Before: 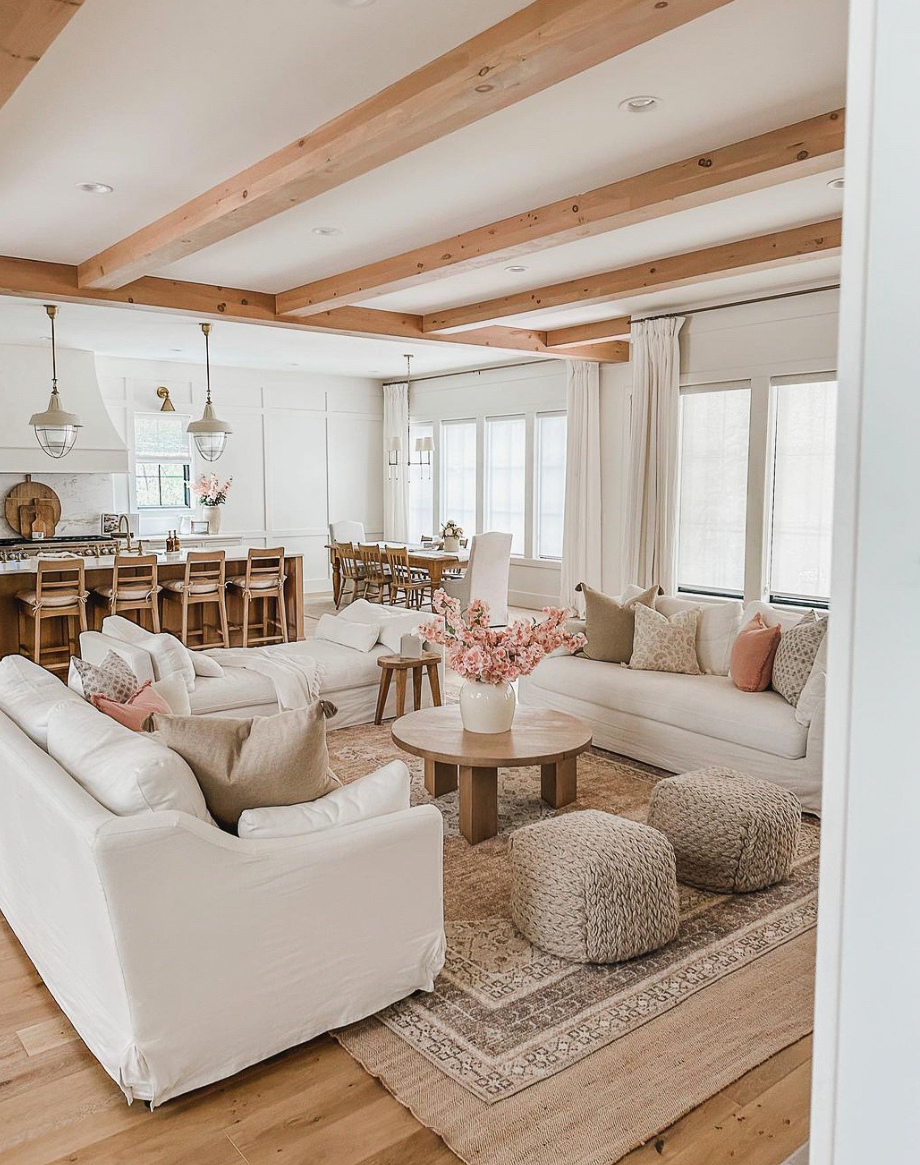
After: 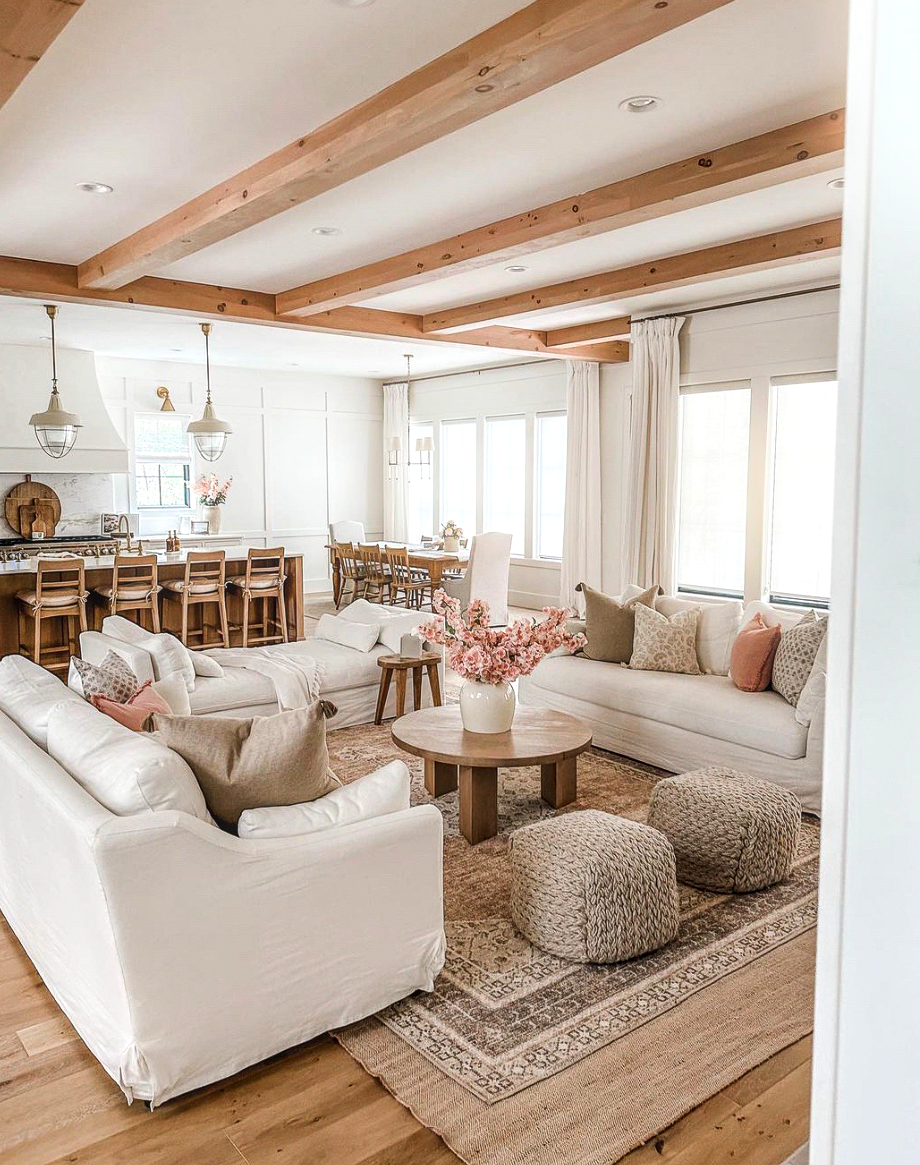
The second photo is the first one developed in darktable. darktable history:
local contrast: on, module defaults
color balance: contrast 10%
bloom: size 9%, threshold 100%, strength 7%
